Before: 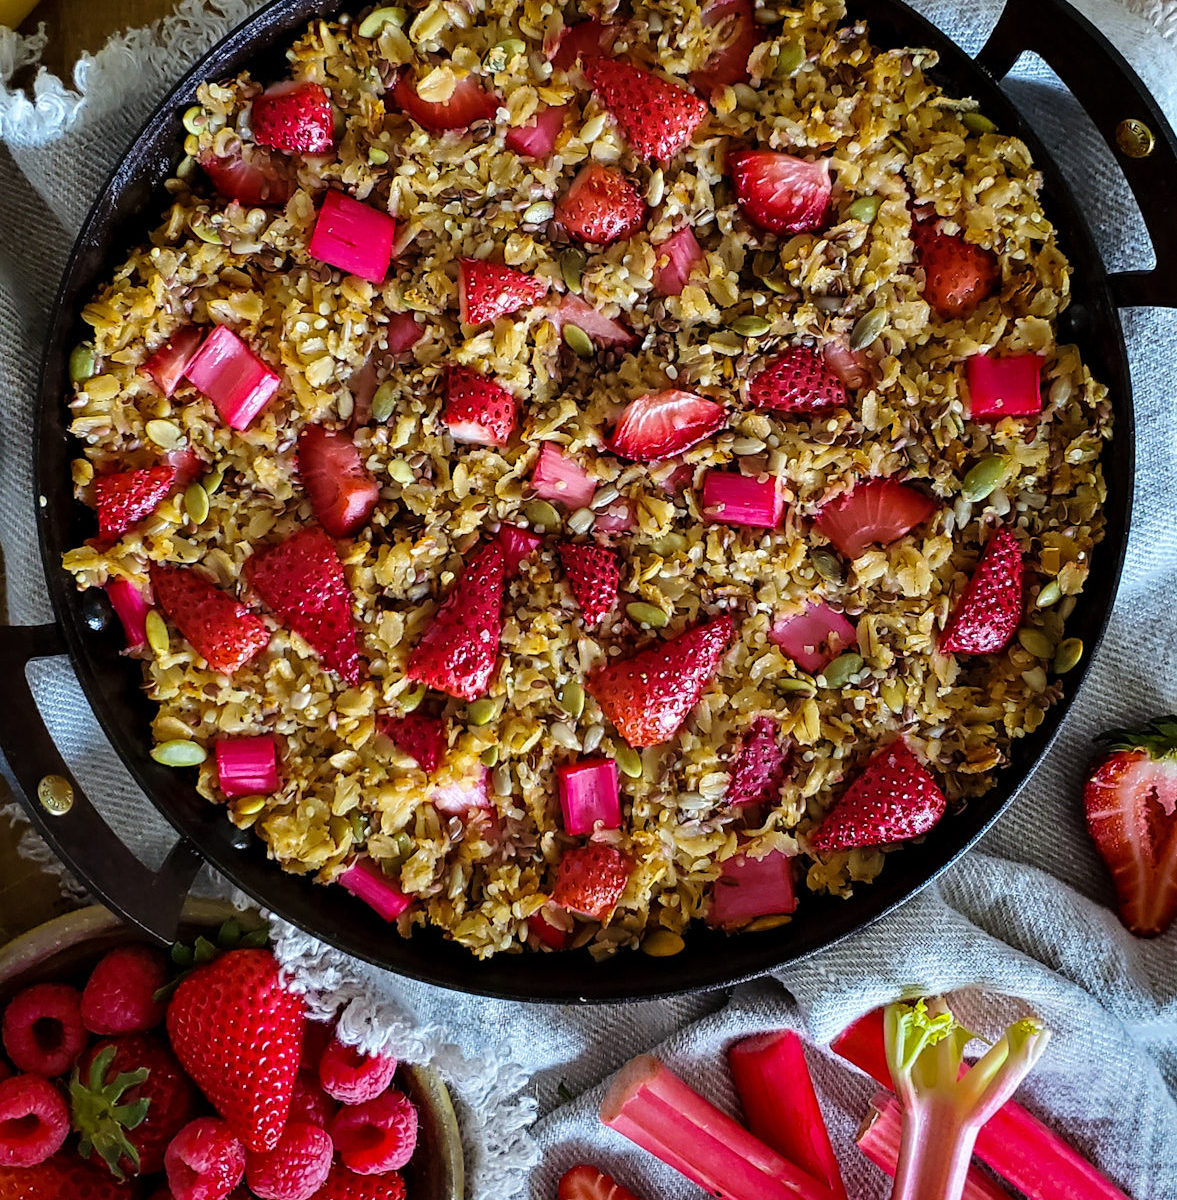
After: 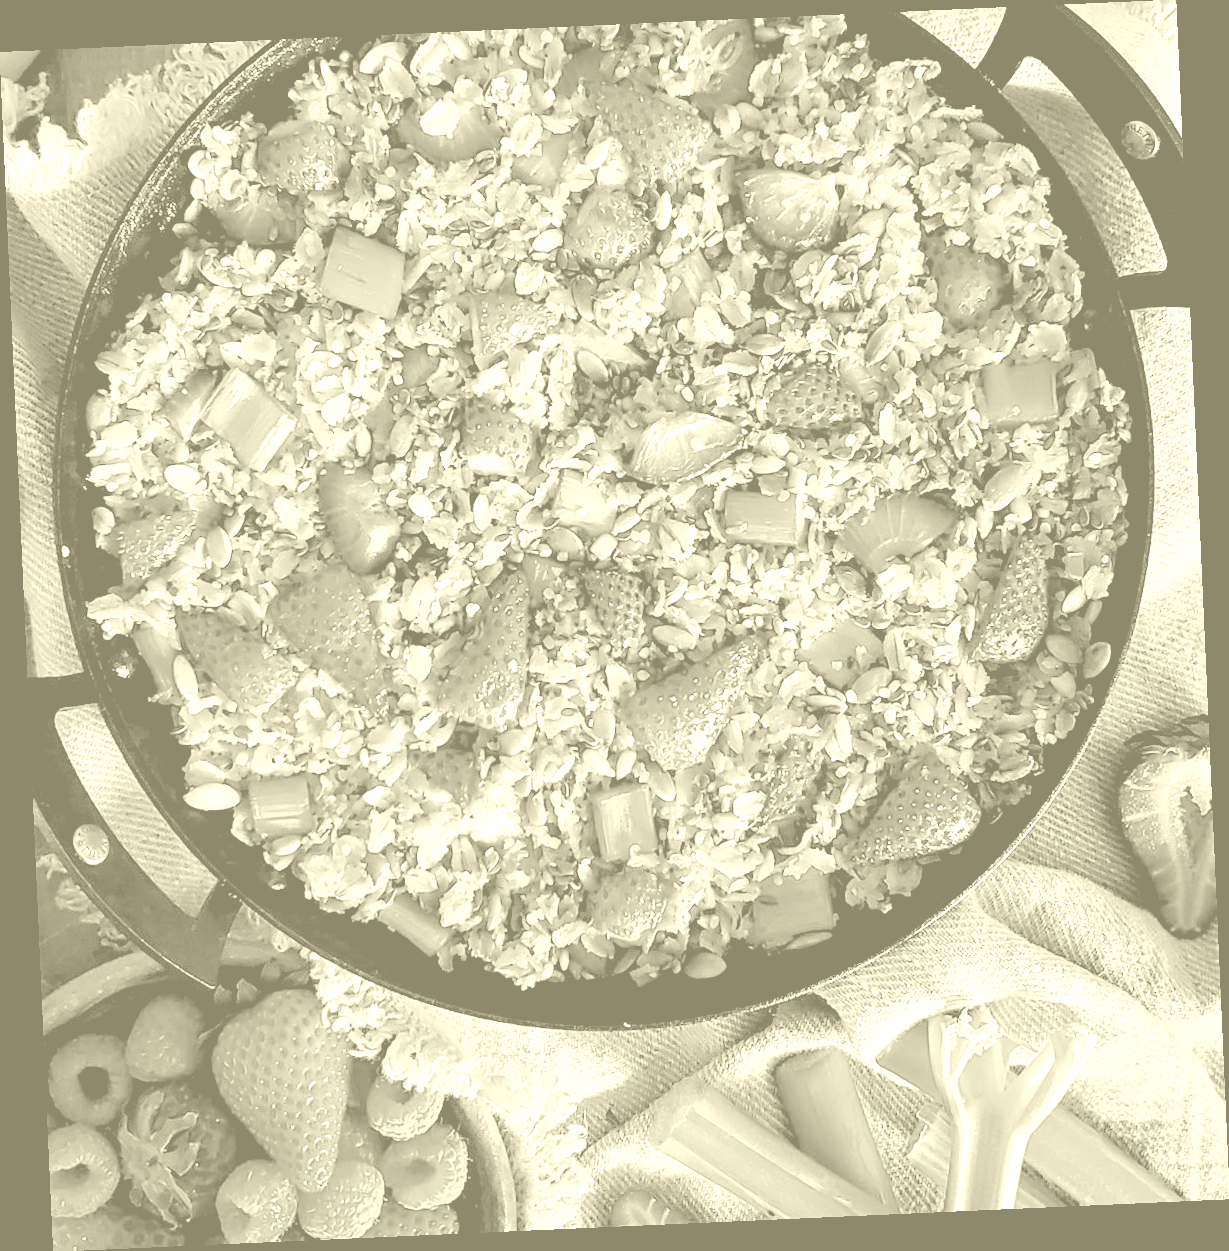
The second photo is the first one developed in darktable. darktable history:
levels: levels [0.036, 0.364, 0.827]
sharpen: amount 0.2
colorize: hue 43.2°, saturation 40%, version 1
rotate and perspective: rotation -2.56°, automatic cropping off
